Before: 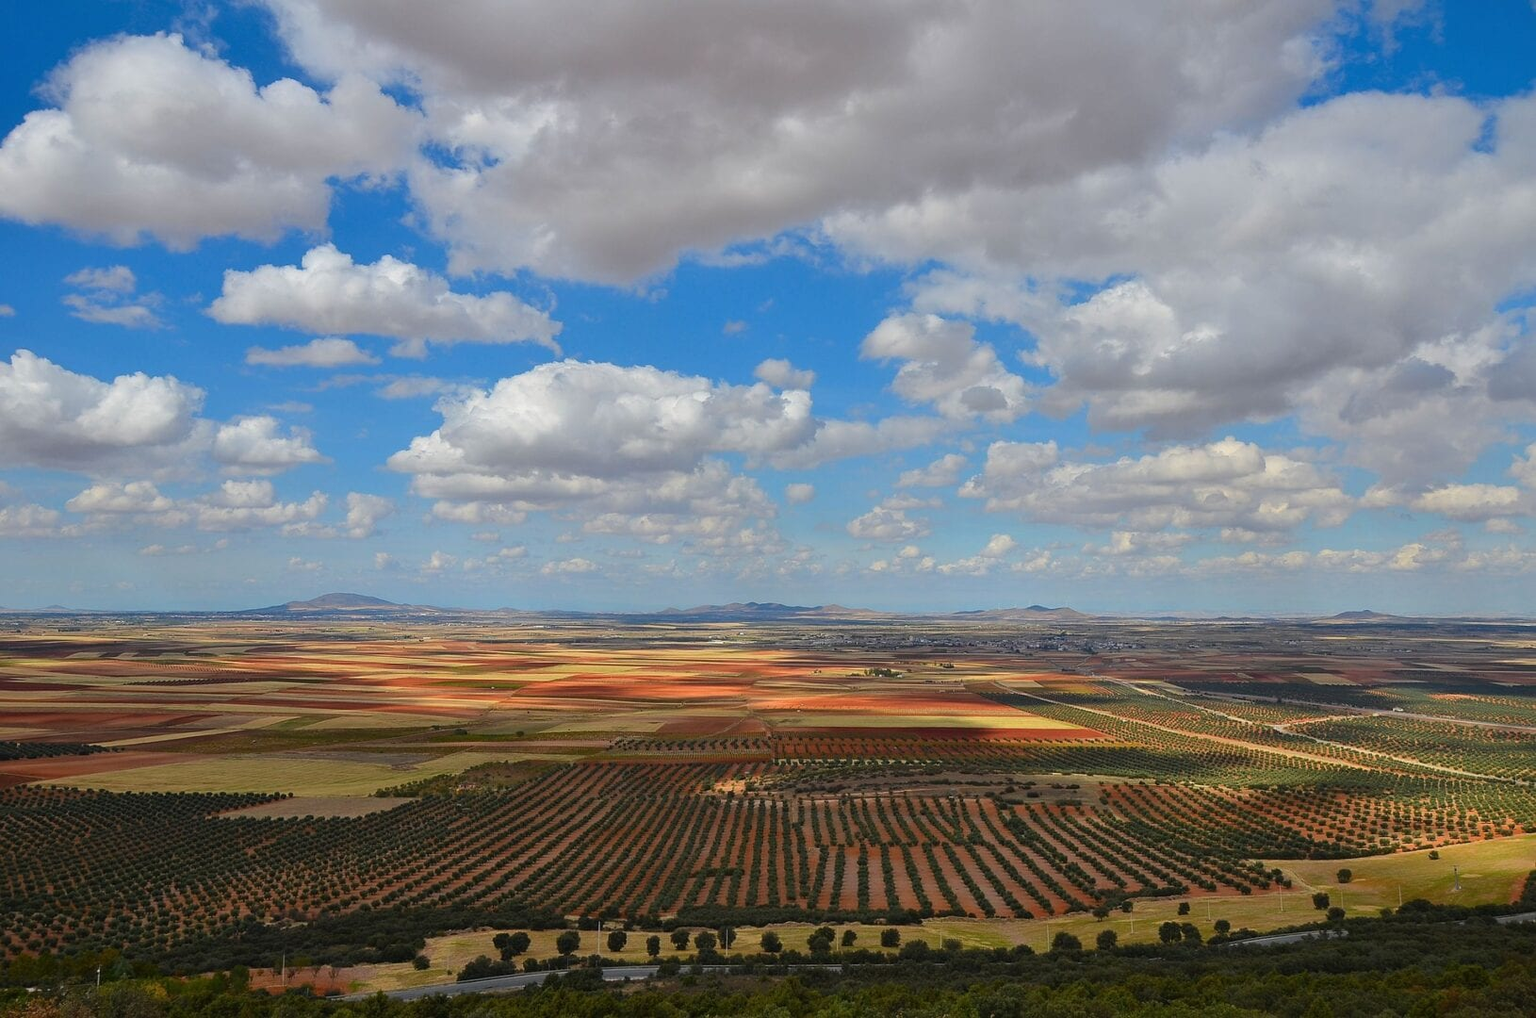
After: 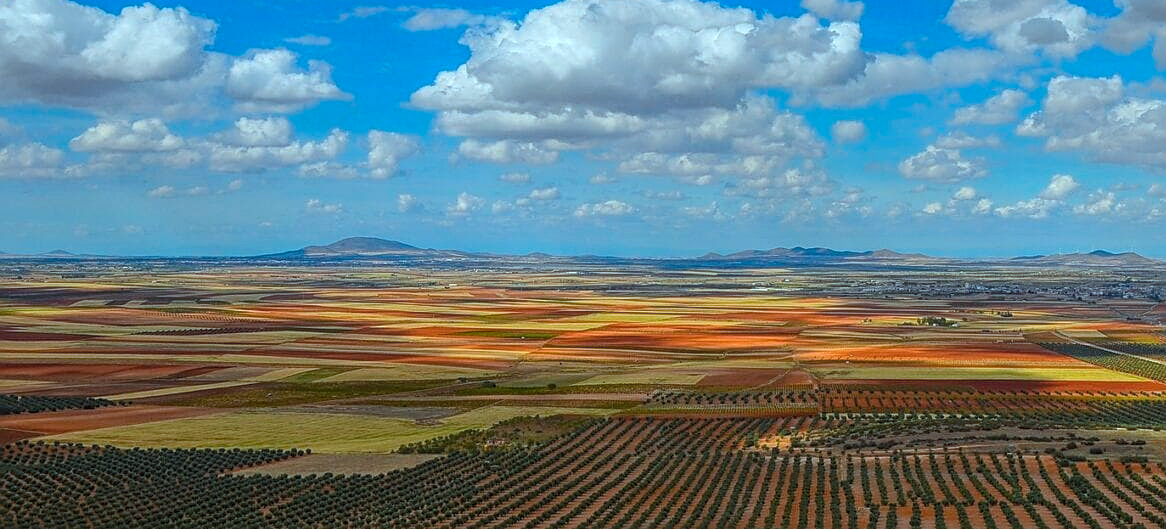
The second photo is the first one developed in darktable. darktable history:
sharpen: on, module defaults
crop: top 36.331%, right 28.406%, bottom 14.671%
color balance rgb: perceptual saturation grading › global saturation 30.981%, global vibrance 6.169%
local contrast: highlights 66%, shadows 35%, detail 166%, midtone range 0.2
color correction: highlights a* -11.88, highlights b* -14.91
